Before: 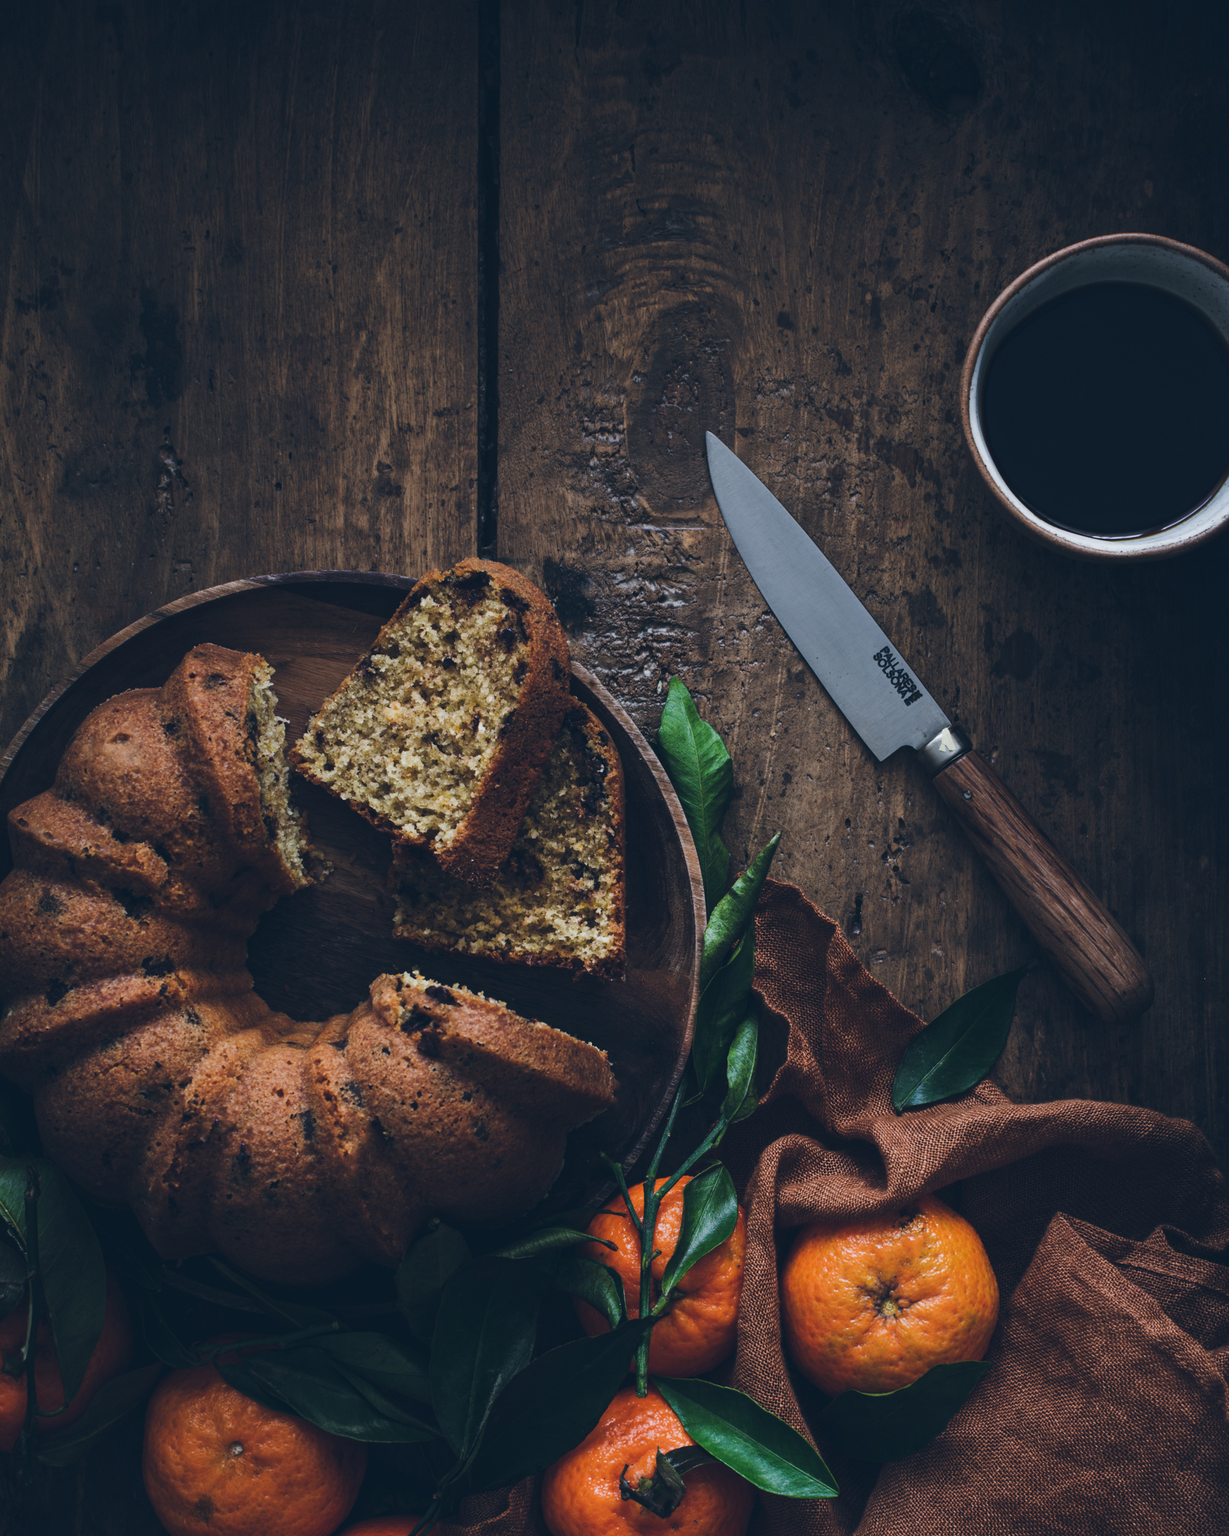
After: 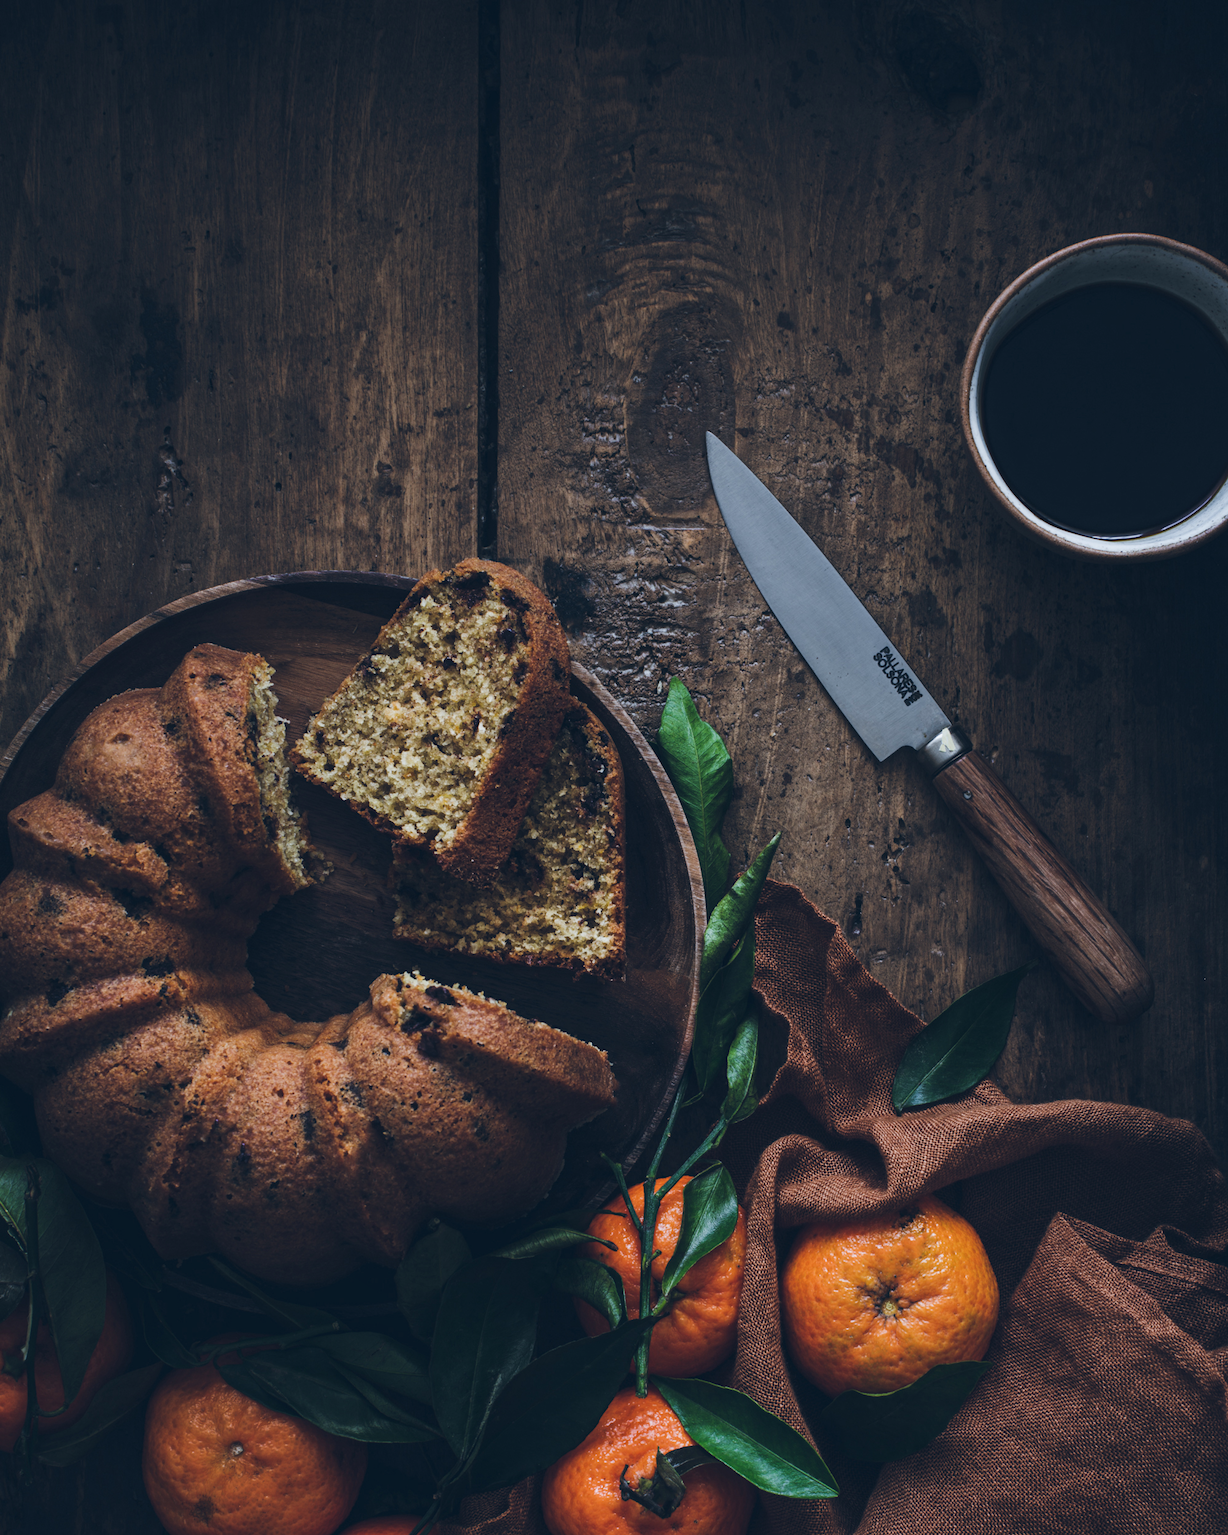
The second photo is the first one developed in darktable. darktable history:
white balance: red 0.982, blue 1.018
local contrast: highlights 100%, shadows 100%, detail 120%, midtone range 0.2
